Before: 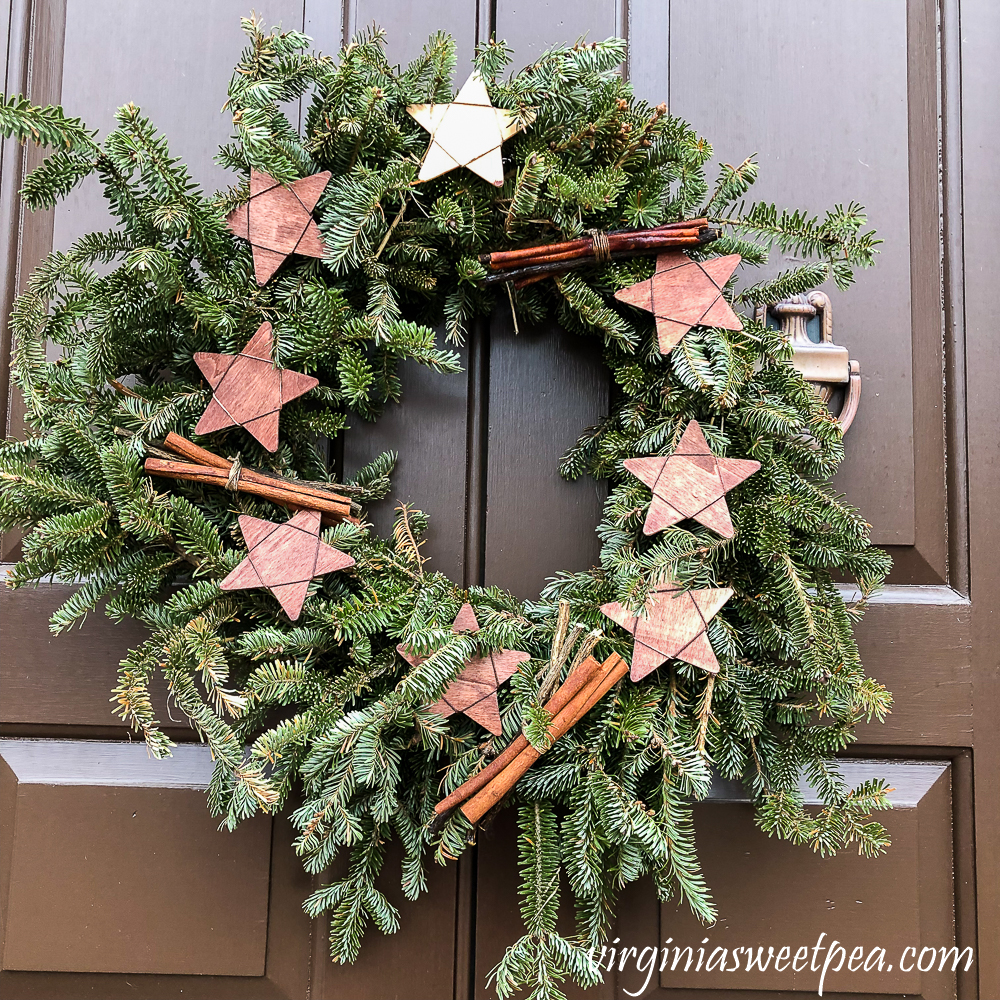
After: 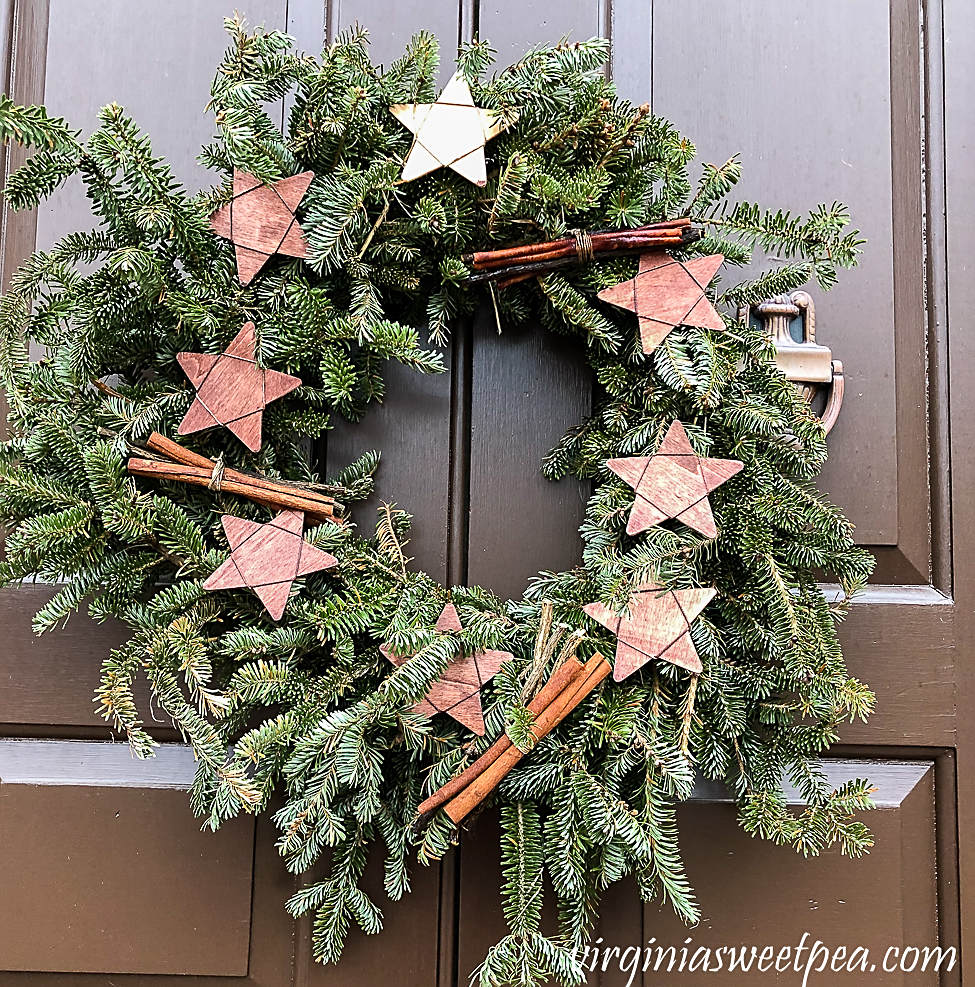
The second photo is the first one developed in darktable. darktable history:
sharpen: on, module defaults
crop and rotate: left 1.774%, right 0.633%, bottom 1.28%
